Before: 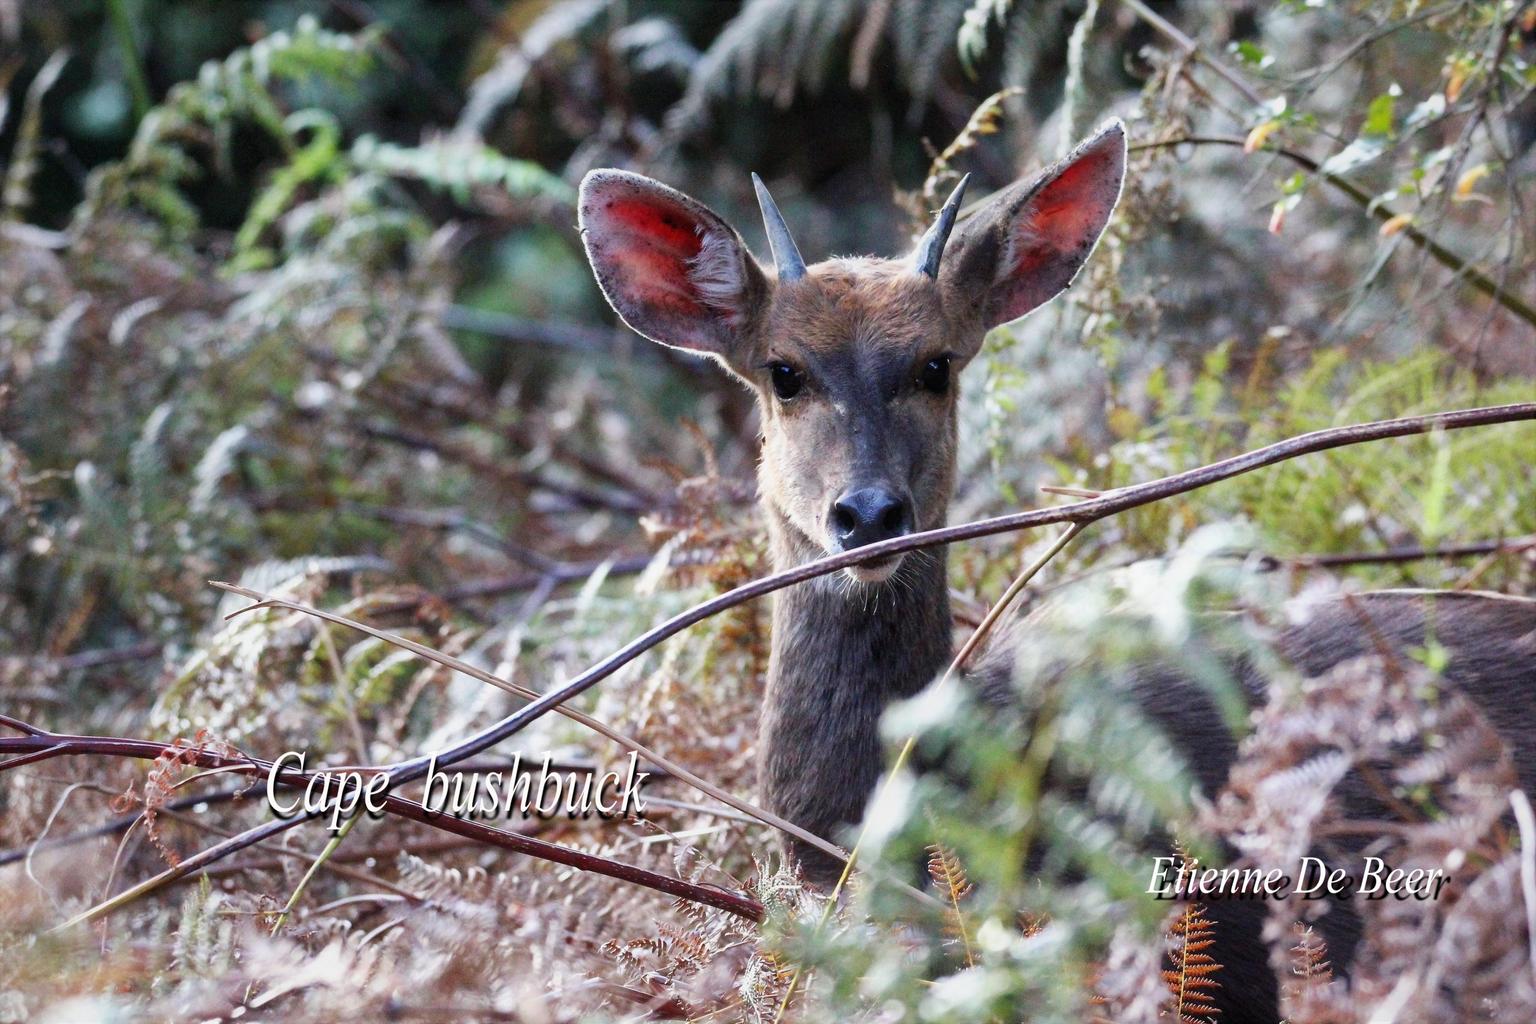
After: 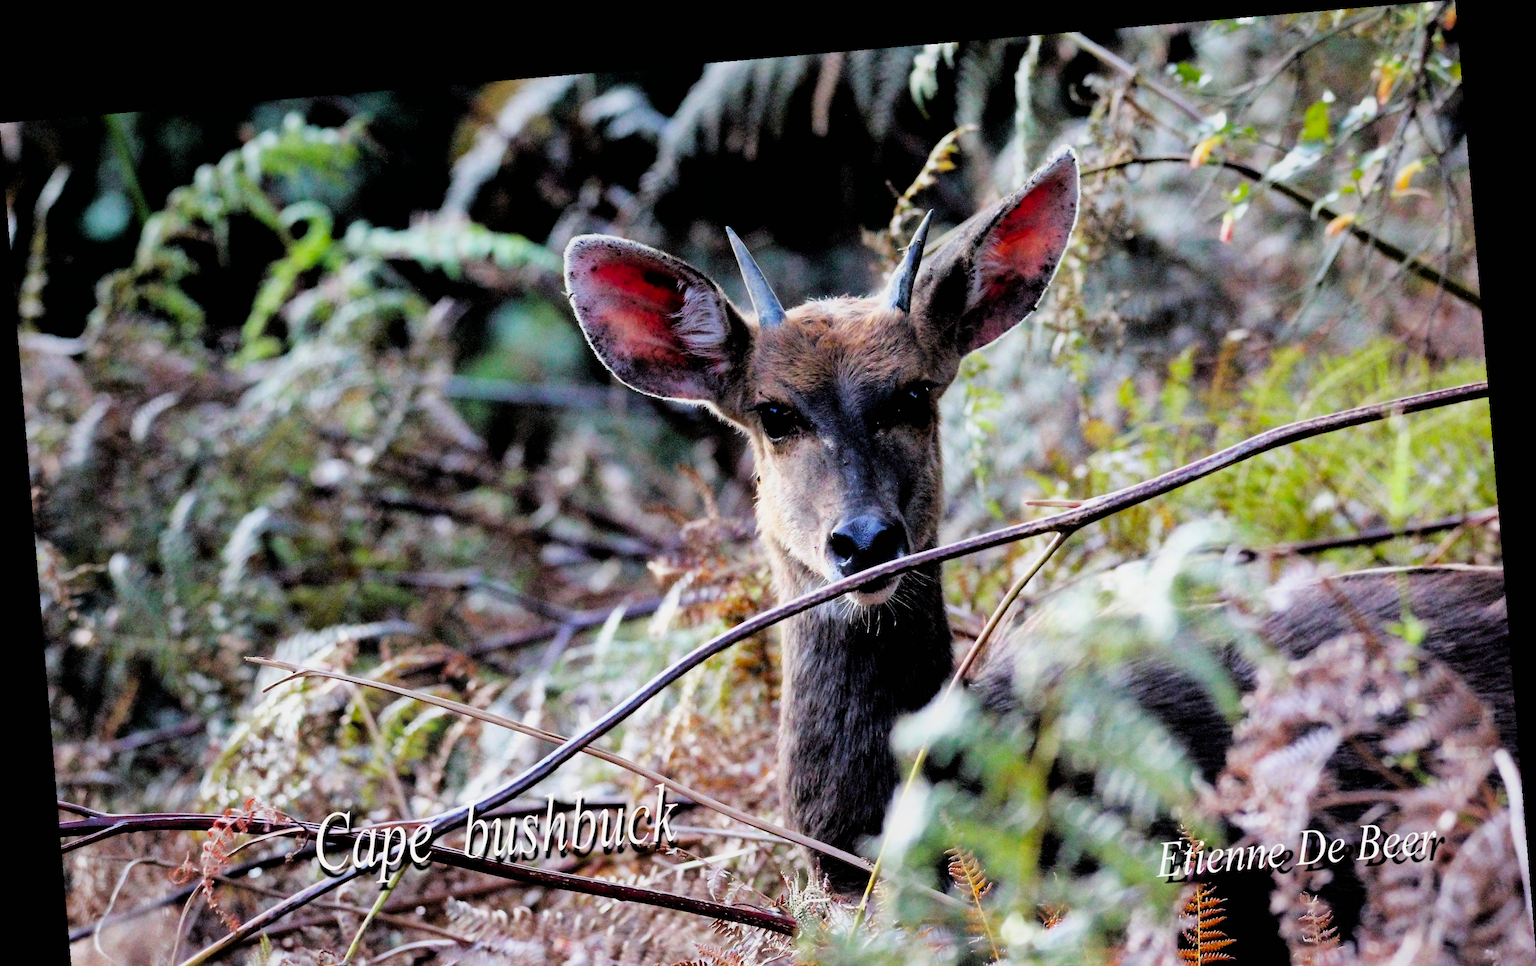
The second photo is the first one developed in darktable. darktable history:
rotate and perspective: rotation -4.86°, automatic cropping off
crop and rotate: top 0%, bottom 11.49%
filmic rgb: black relative exposure -3.31 EV, white relative exposure 3.45 EV, hardness 2.36, contrast 1.103
exposure: exposure -0.293 EV, compensate highlight preservation false
tone equalizer: on, module defaults
color balance rgb: perceptual saturation grading › global saturation 20%, global vibrance 20%
levels: mode automatic
